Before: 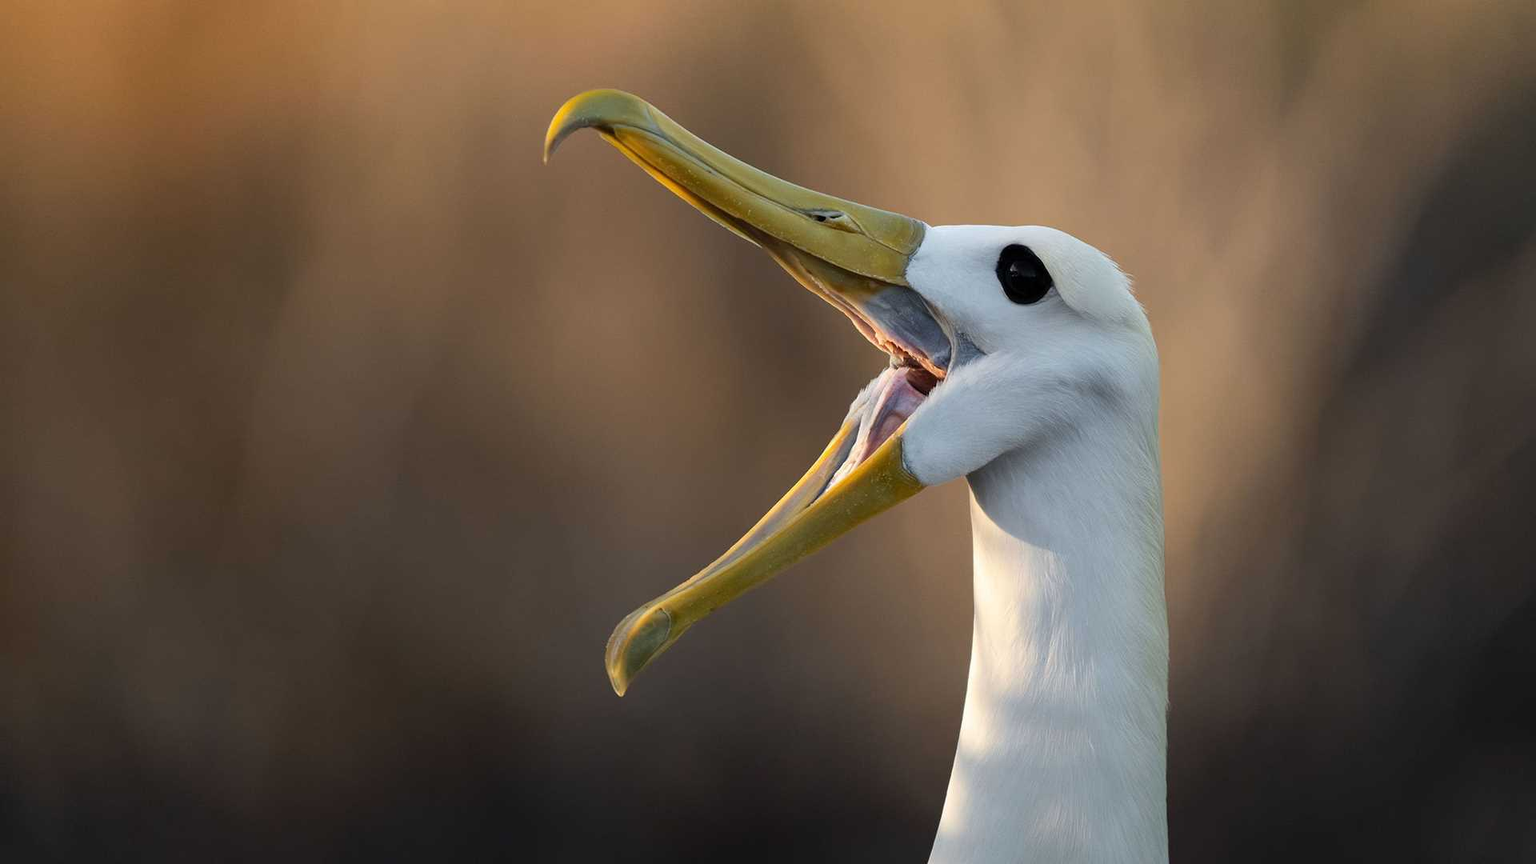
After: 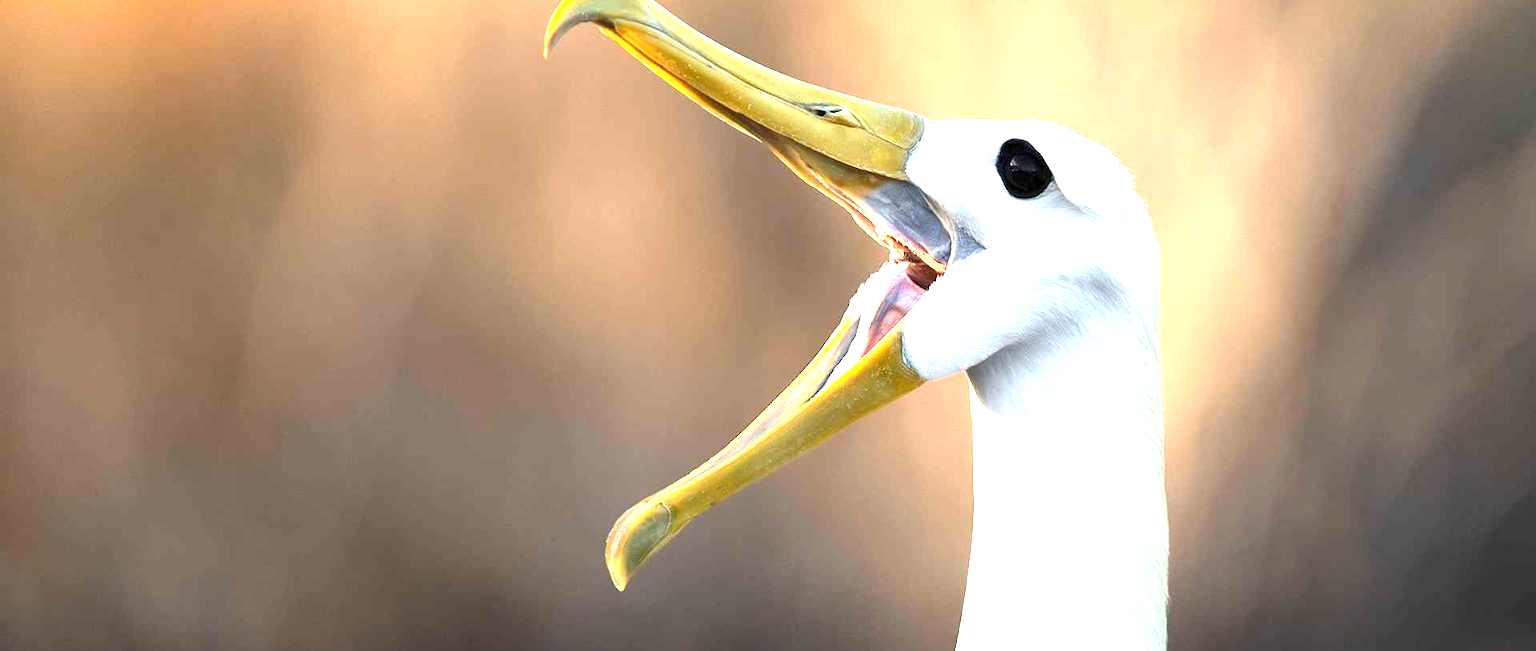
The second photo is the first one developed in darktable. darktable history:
exposure: exposure 1.996 EV, compensate highlight preservation false
crop and rotate: top 12.252%, bottom 12.313%
